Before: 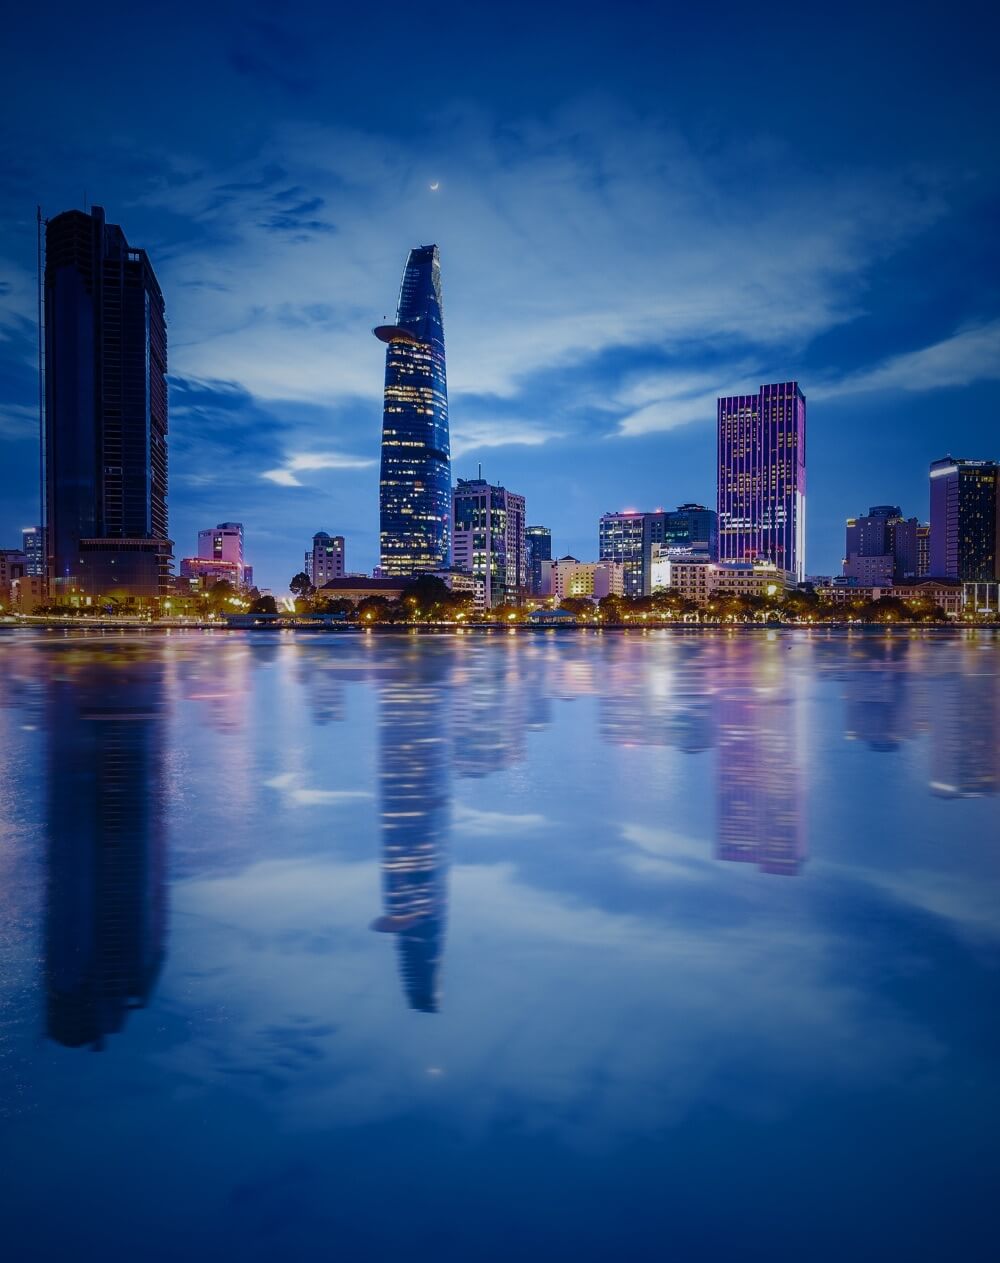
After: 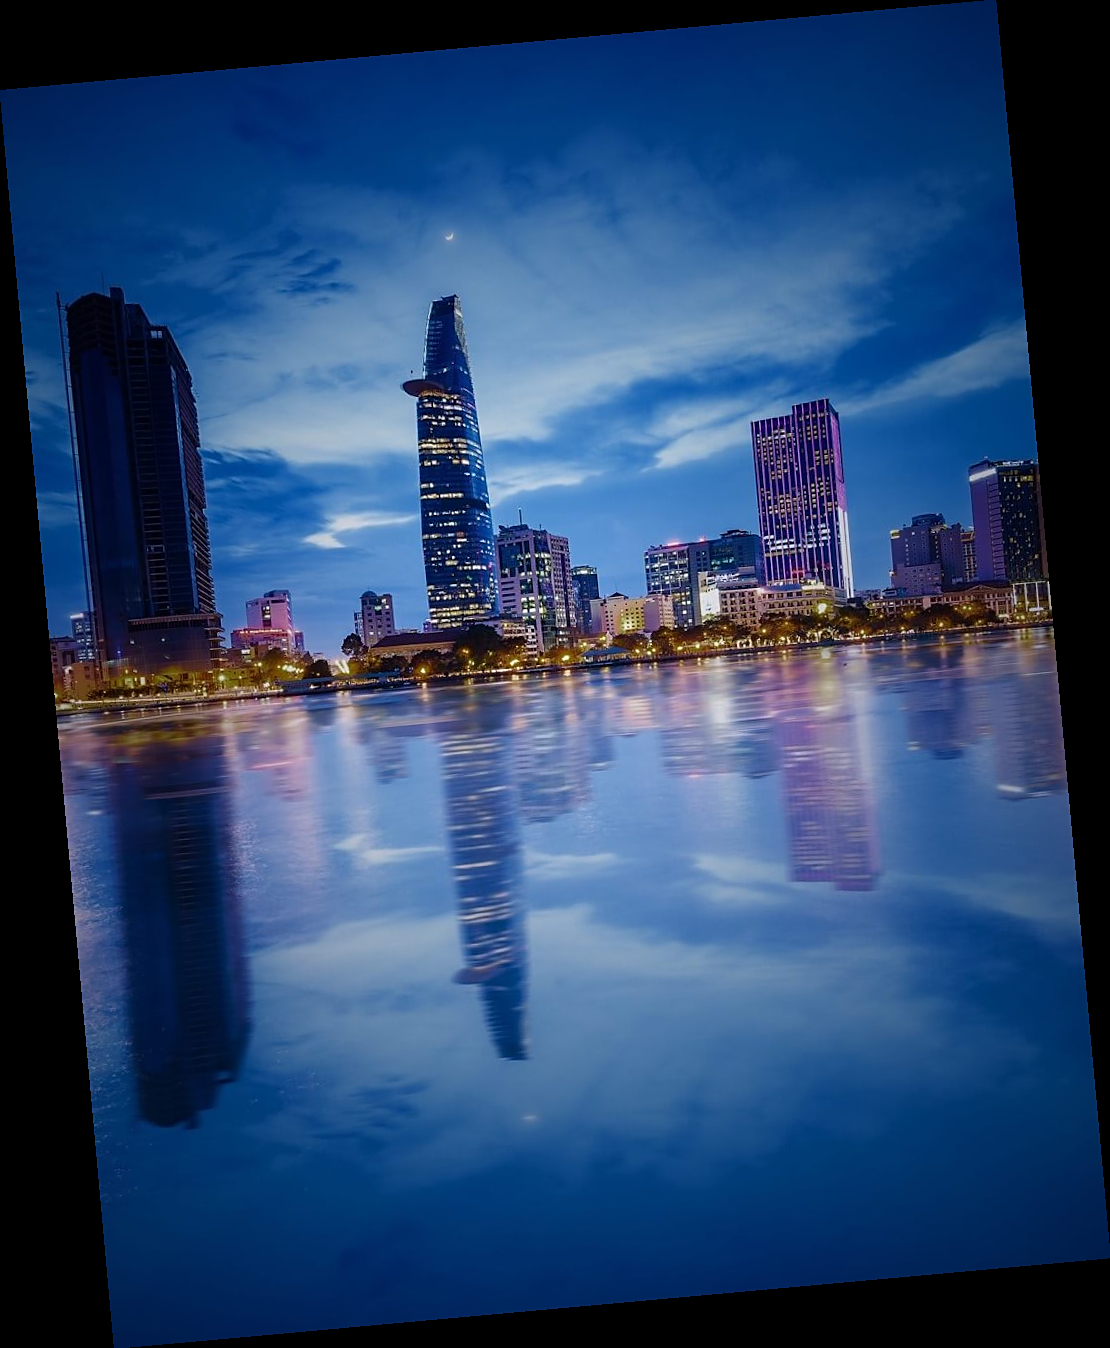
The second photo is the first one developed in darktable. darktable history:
rotate and perspective: rotation -5.2°, automatic cropping off
sharpen: radius 1.864, amount 0.398, threshold 1.271
